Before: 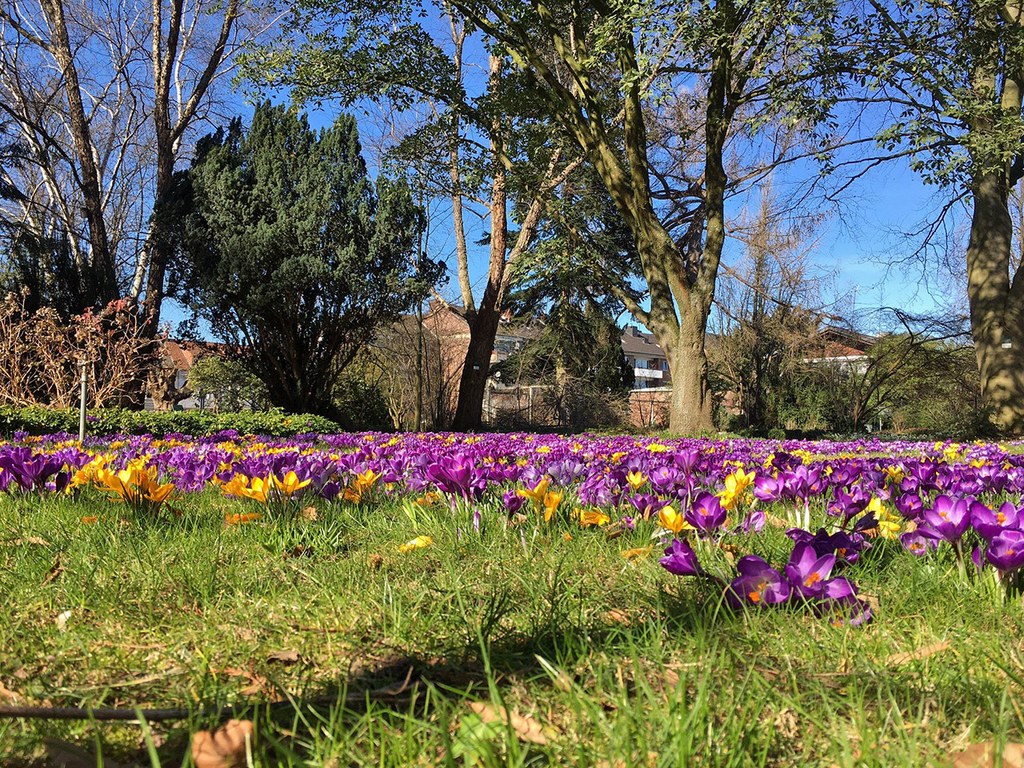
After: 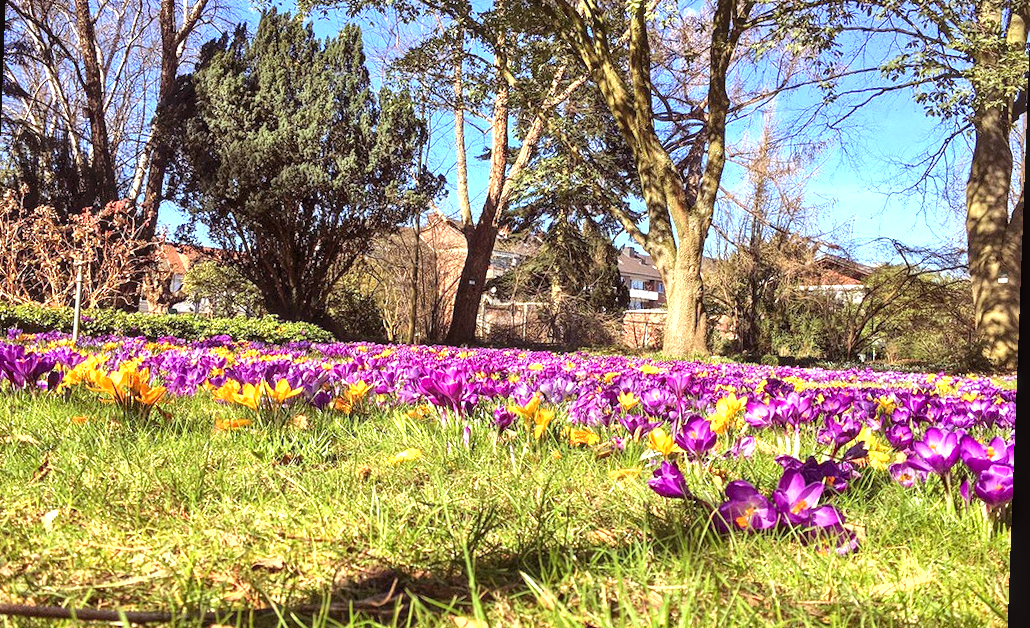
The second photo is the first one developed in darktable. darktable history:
local contrast: on, module defaults
exposure: black level correction 0, exposure 1.1 EV, compensate exposure bias true, compensate highlight preservation false
shadows and highlights: shadows 62.66, white point adjustment 0.37, highlights -34.44, compress 83.82%
crop and rotate: left 1.814%, top 12.818%, right 0.25%, bottom 9.225%
rgb levels: mode RGB, independent channels, levels [[0, 0.474, 1], [0, 0.5, 1], [0, 0.5, 1]]
rotate and perspective: rotation 2.17°, automatic cropping off
